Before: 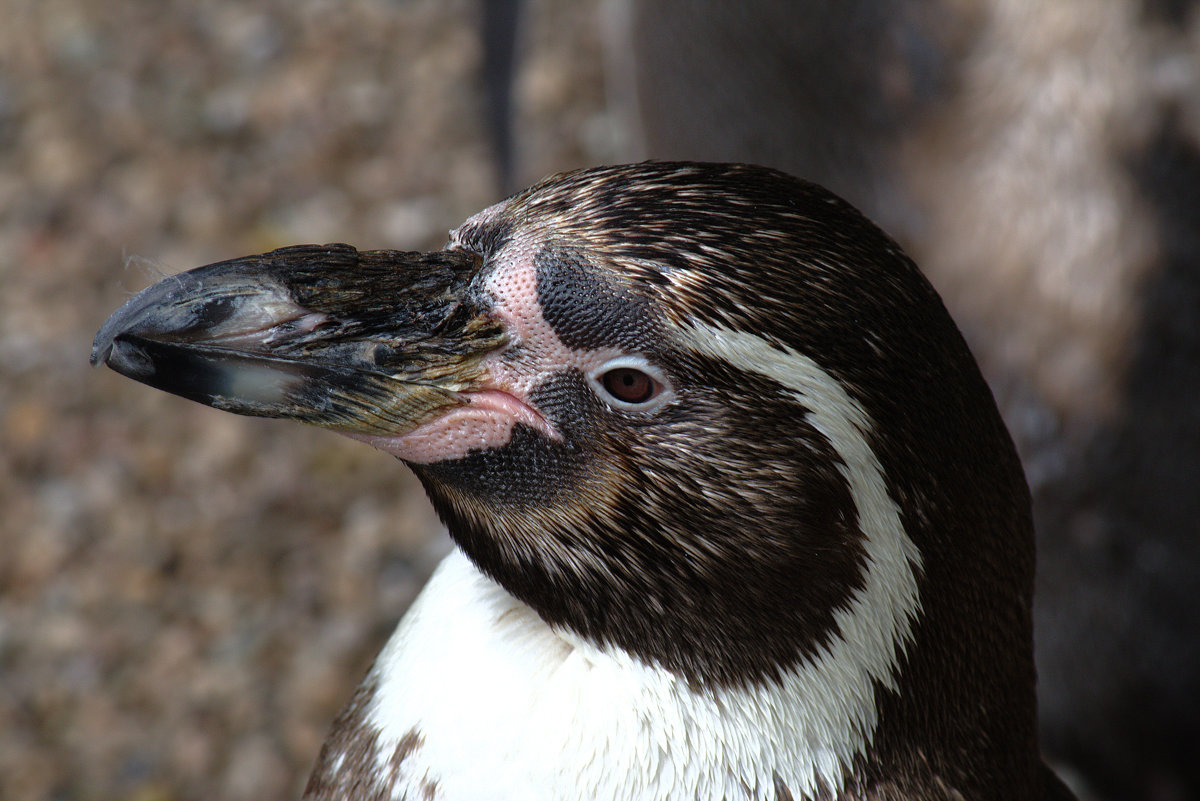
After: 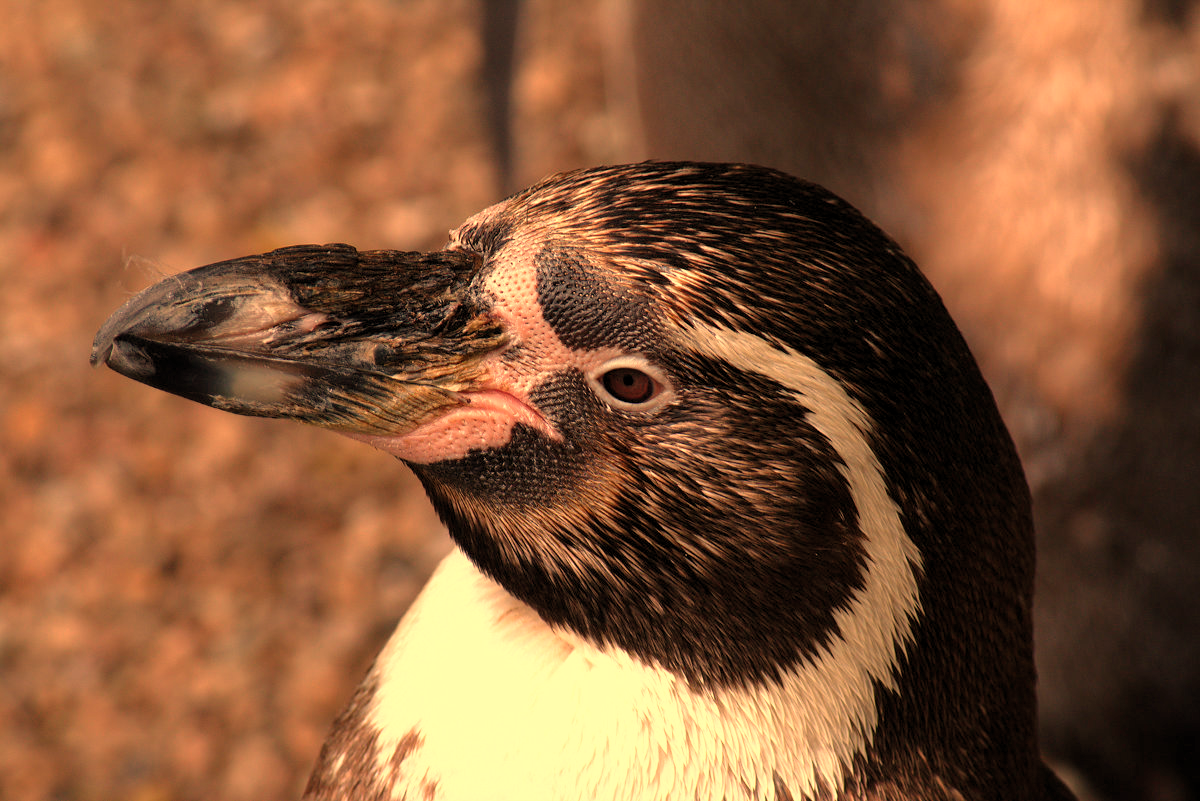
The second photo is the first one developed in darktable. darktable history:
white balance: red 1.467, blue 0.684
levels: levels [0.018, 0.493, 1]
